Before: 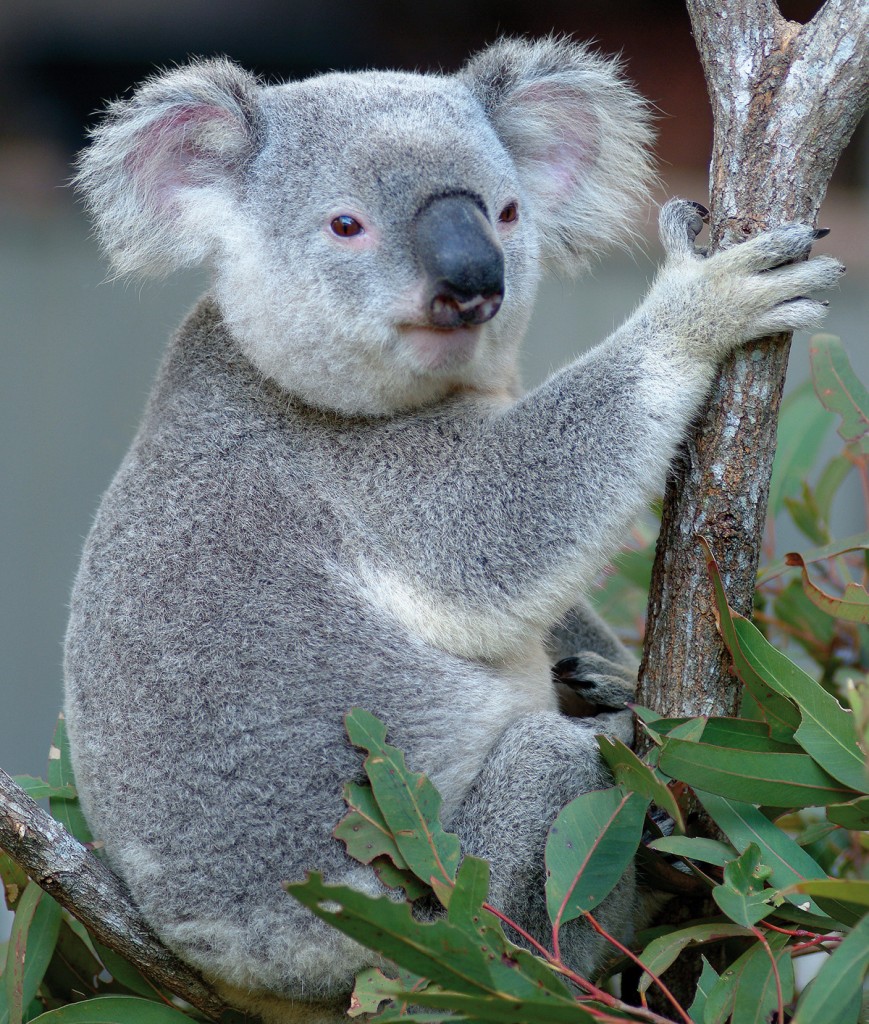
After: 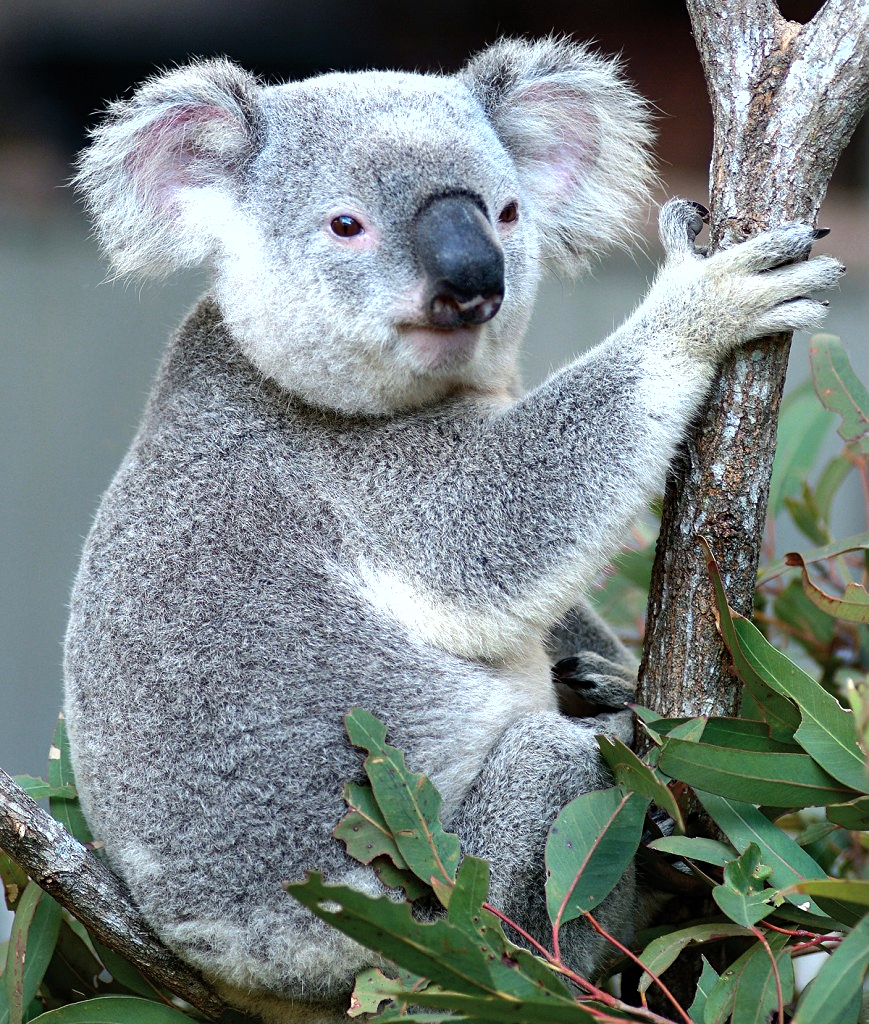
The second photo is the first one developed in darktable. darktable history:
shadows and highlights: low approximation 0.01, soften with gaussian
sharpen: amount 0.2
tone equalizer: -8 EV -0.75 EV, -7 EV -0.7 EV, -6 EV -0.6 EV, -5 EV -0.4 EV, -3 EV 0.4 EV, -2 EV 0.6 EV, -1 EV 0.7 EV, +0 EV 0.75 EV, edges refinement/feathering 500, mask exposure compensation -1.57 EV, preserve details no
